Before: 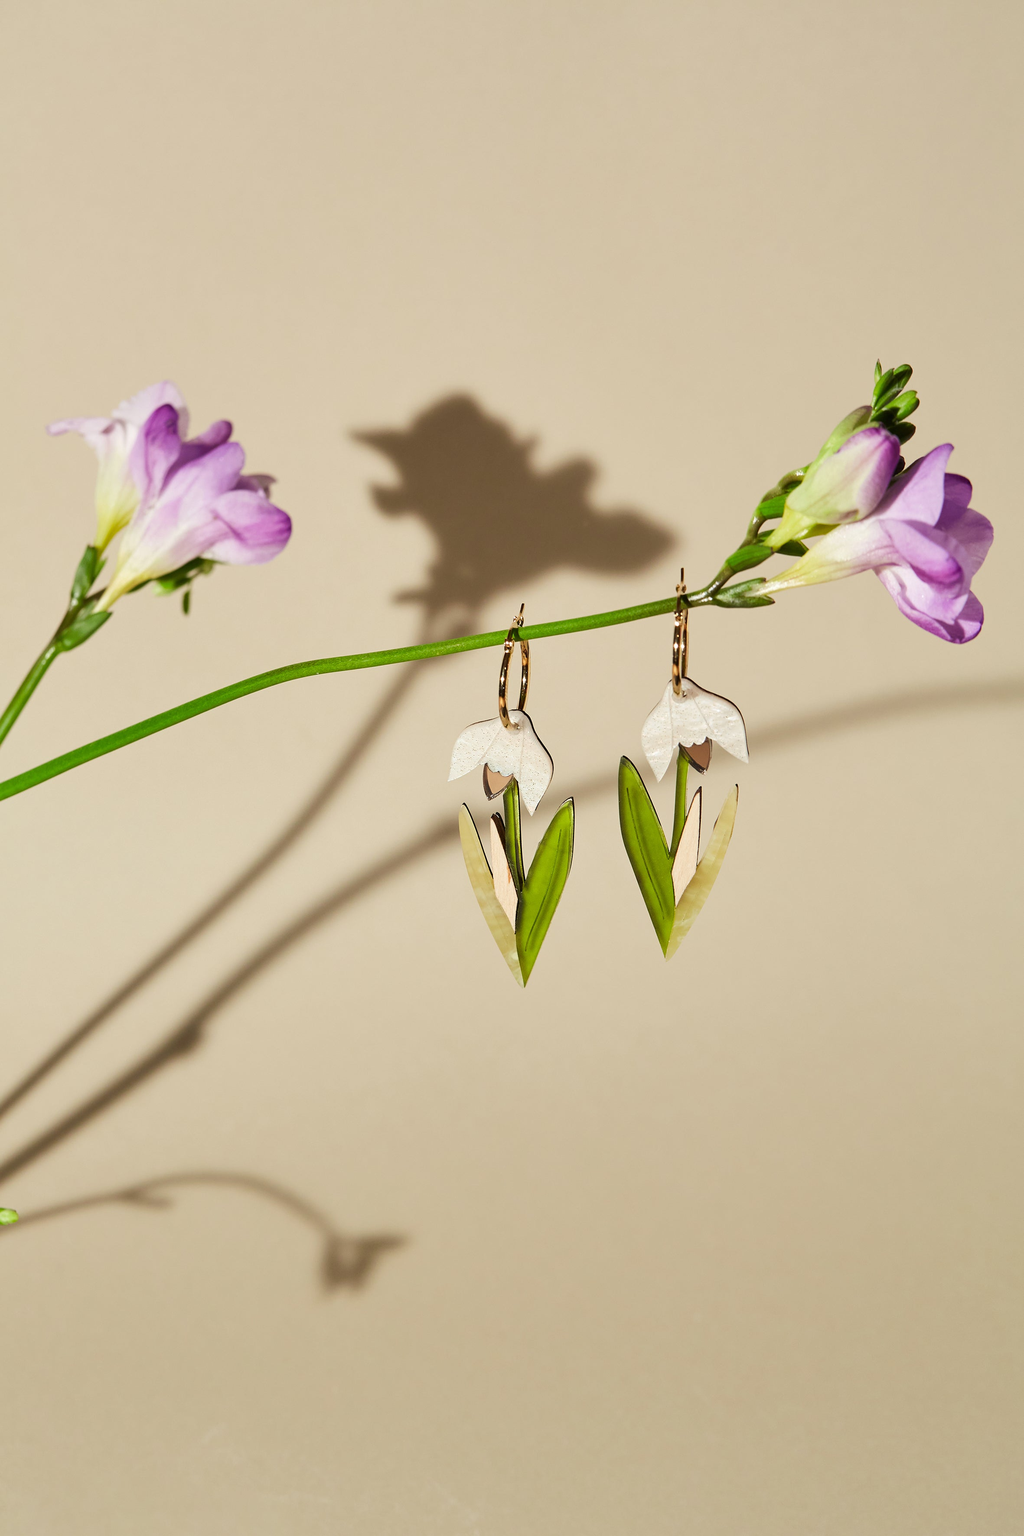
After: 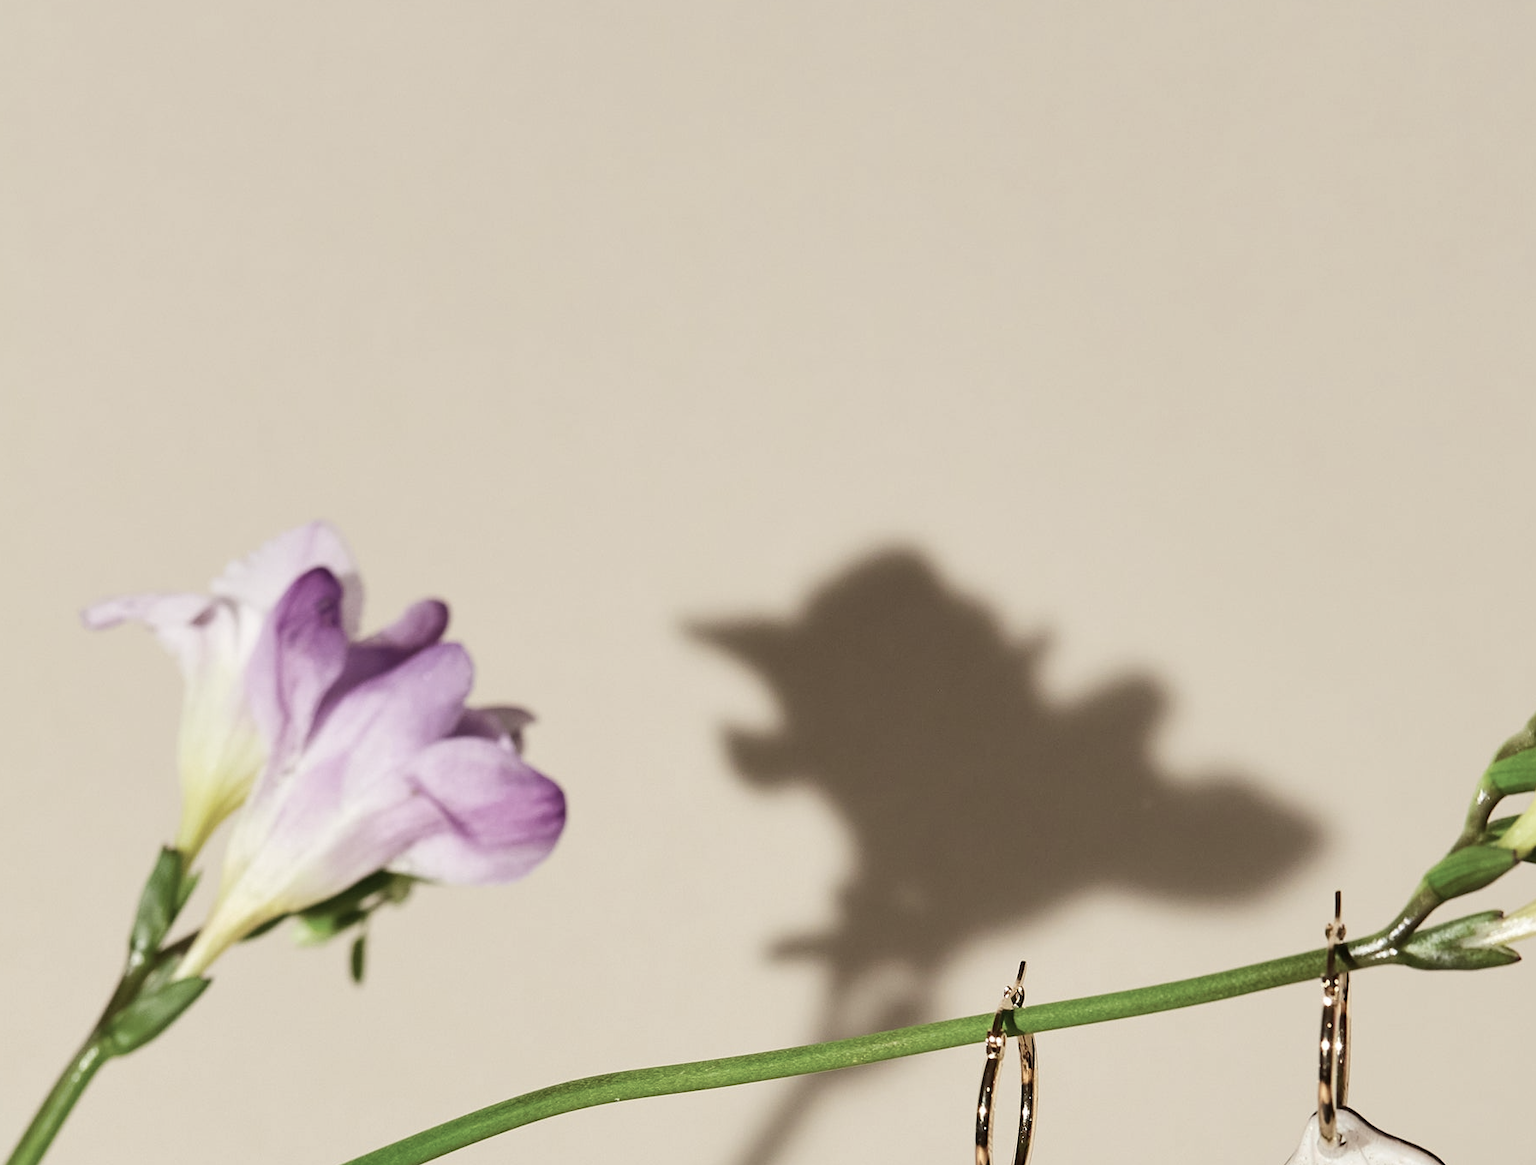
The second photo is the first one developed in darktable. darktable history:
contrast brightness saturation: contrast 0.103, saturation -0.379
crop: left 0.532%, top 7.639%, right 23.548%, bottom 53.948%
